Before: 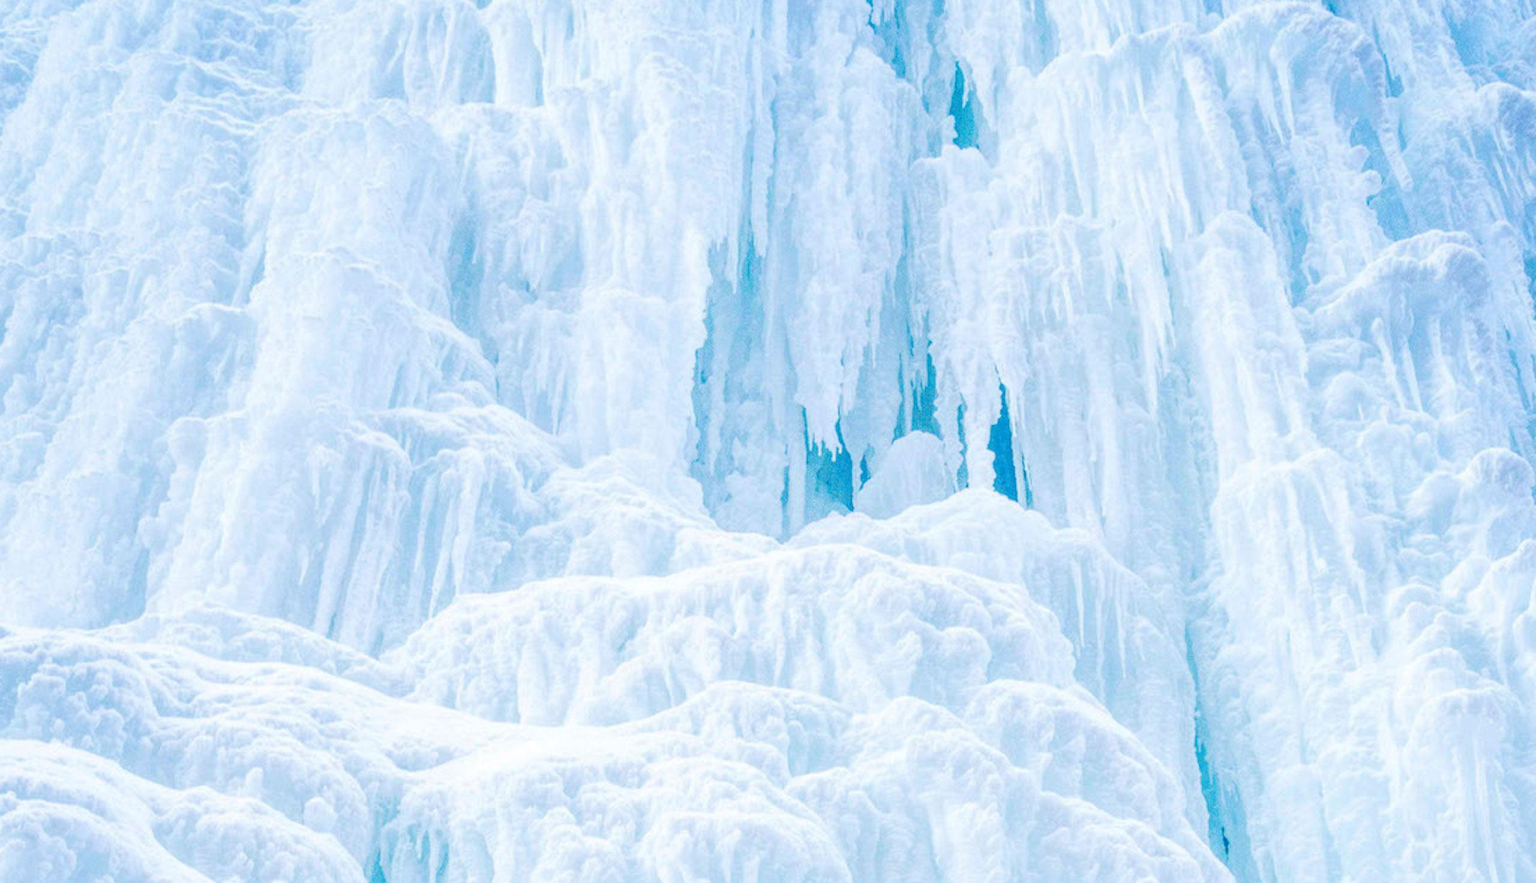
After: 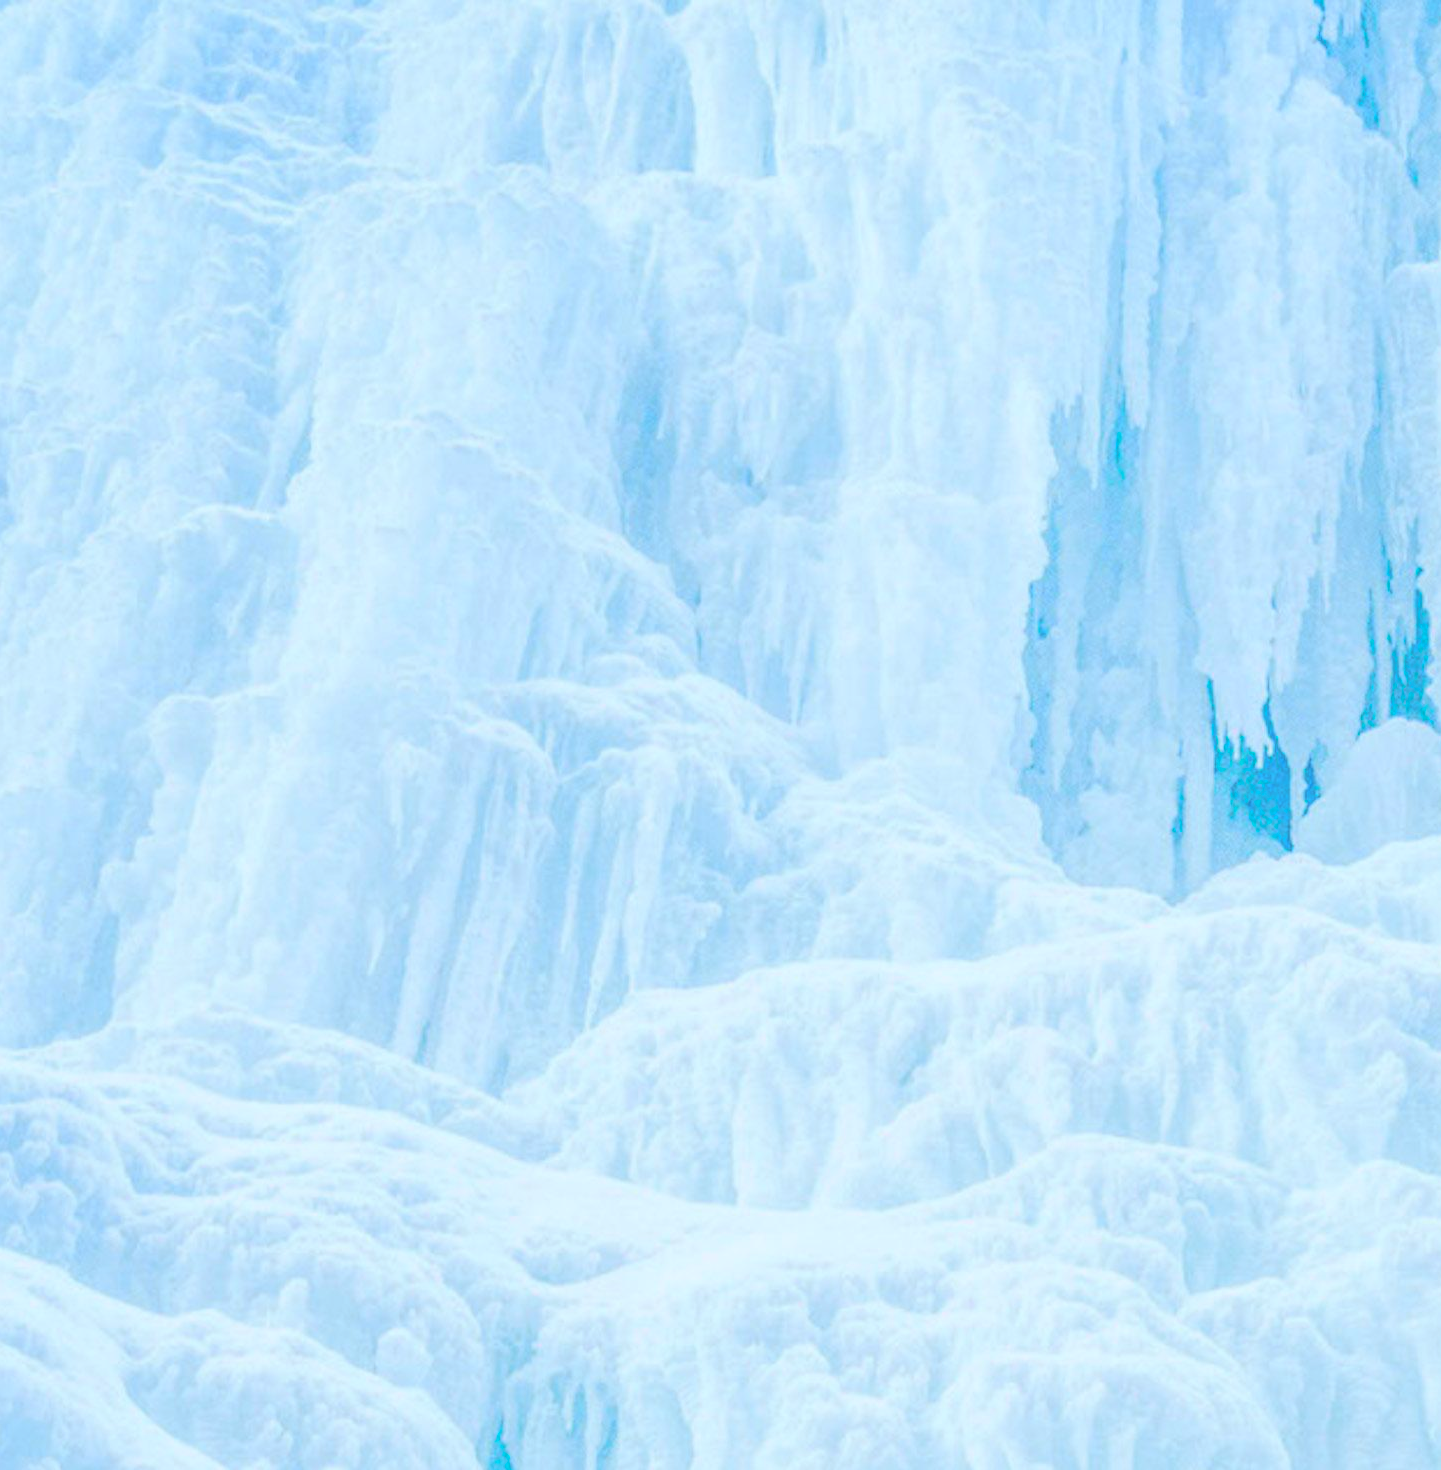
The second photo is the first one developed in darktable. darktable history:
crop: left 5.114%, right 38.589%
tone curve: curves: ch0 [(0, 0) (0.049, 0.01) (0.154, 0.081) (0.491, 0.56) (0.739, 0.794) (0.992, 0.937)]; ch1 [(0, 0) (0.172, 0.123) (0.317, 0.272) (0.401, 0.422) (0.499, 0.497) (0.531, 0.54) (0.615, 0.603) (0.741, 0.783) (1, 1)]; ch2 [(0, 0) (0.411, 0.424) (0.462, 0.464) (0.502, 0.489) (0.544, 0.551) (0.686, 0.638) (1, 1)], color space Lab, independent channels, preserve colors none
exposure: black level correction 0, exposure 0.7 EV, compensate exposure bias true, compensate highlight preservation false
local contrast: on, module defaults
shadows and highlights: radius 121.13, shadows 21.4, white point adjustment -9.72, highlights -14.39, soften with gaussian
color correction: highlights a* -4.98, highlights b* -3.76, shadows a* 3.83, shadows b* 4.08
